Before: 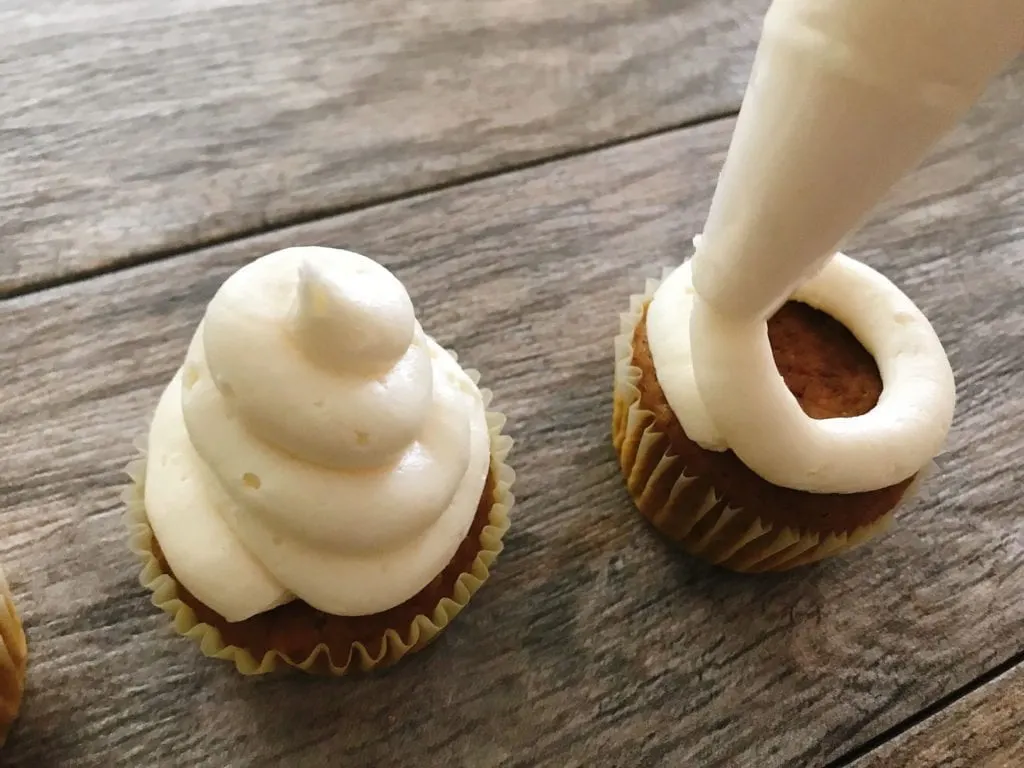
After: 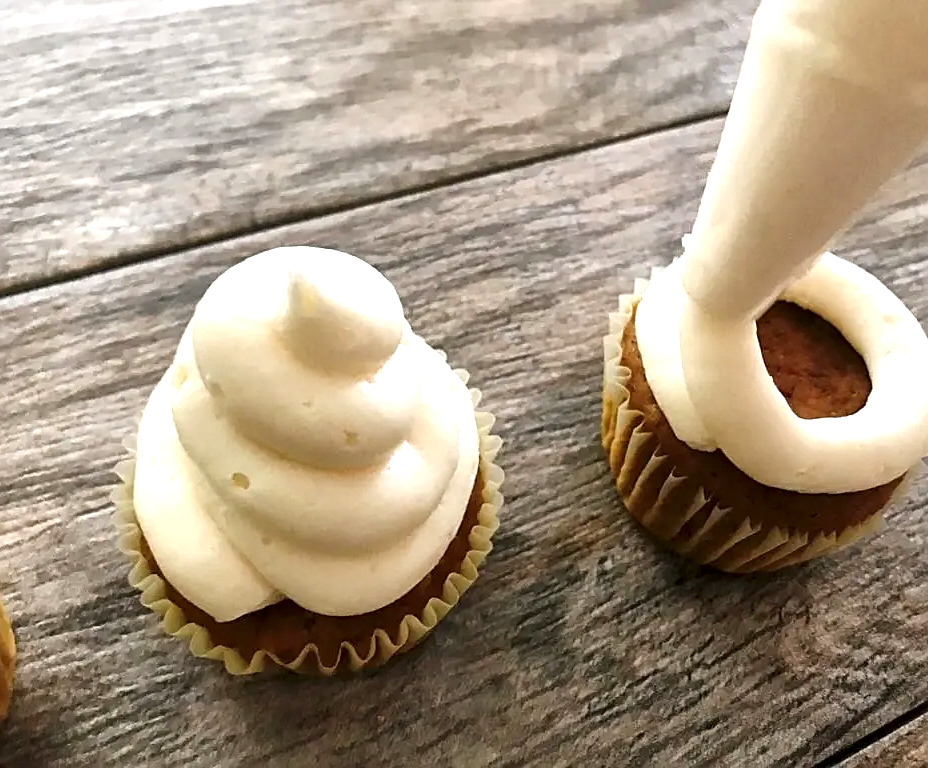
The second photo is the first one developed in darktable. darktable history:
exposure: black level correction 0.001, exposure 0.499 EV, compensate highlight preservation false
crop and rotate: left 1.114%, right 8.182%
sharpen: on, module defaults
local contrast: mode bilateral grid, contrast 20, coarseness 50, detail 159%, midtone range 0.2
